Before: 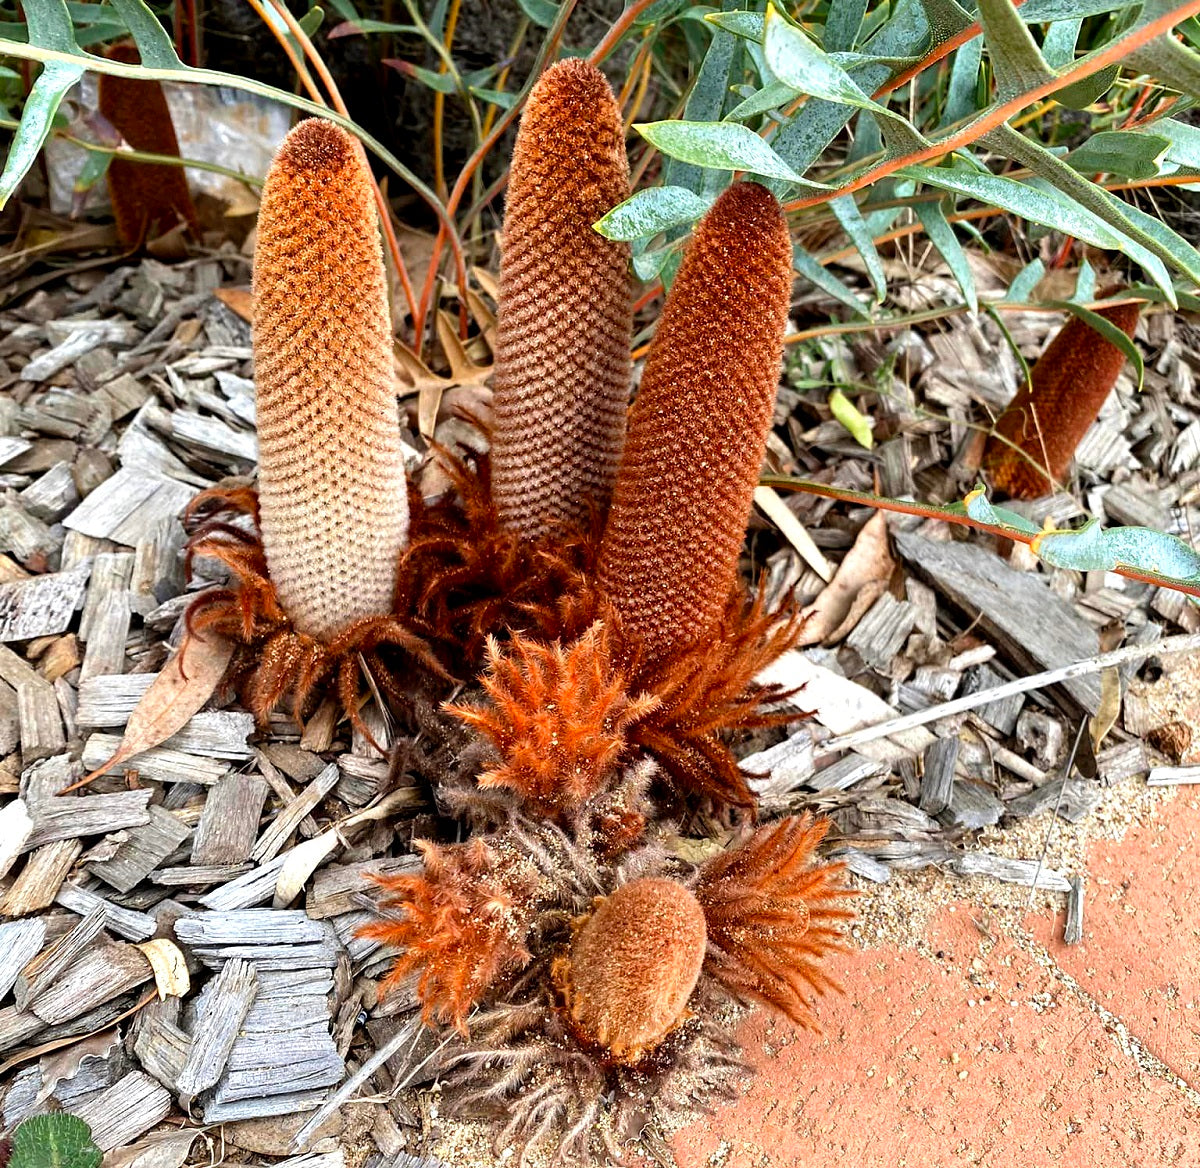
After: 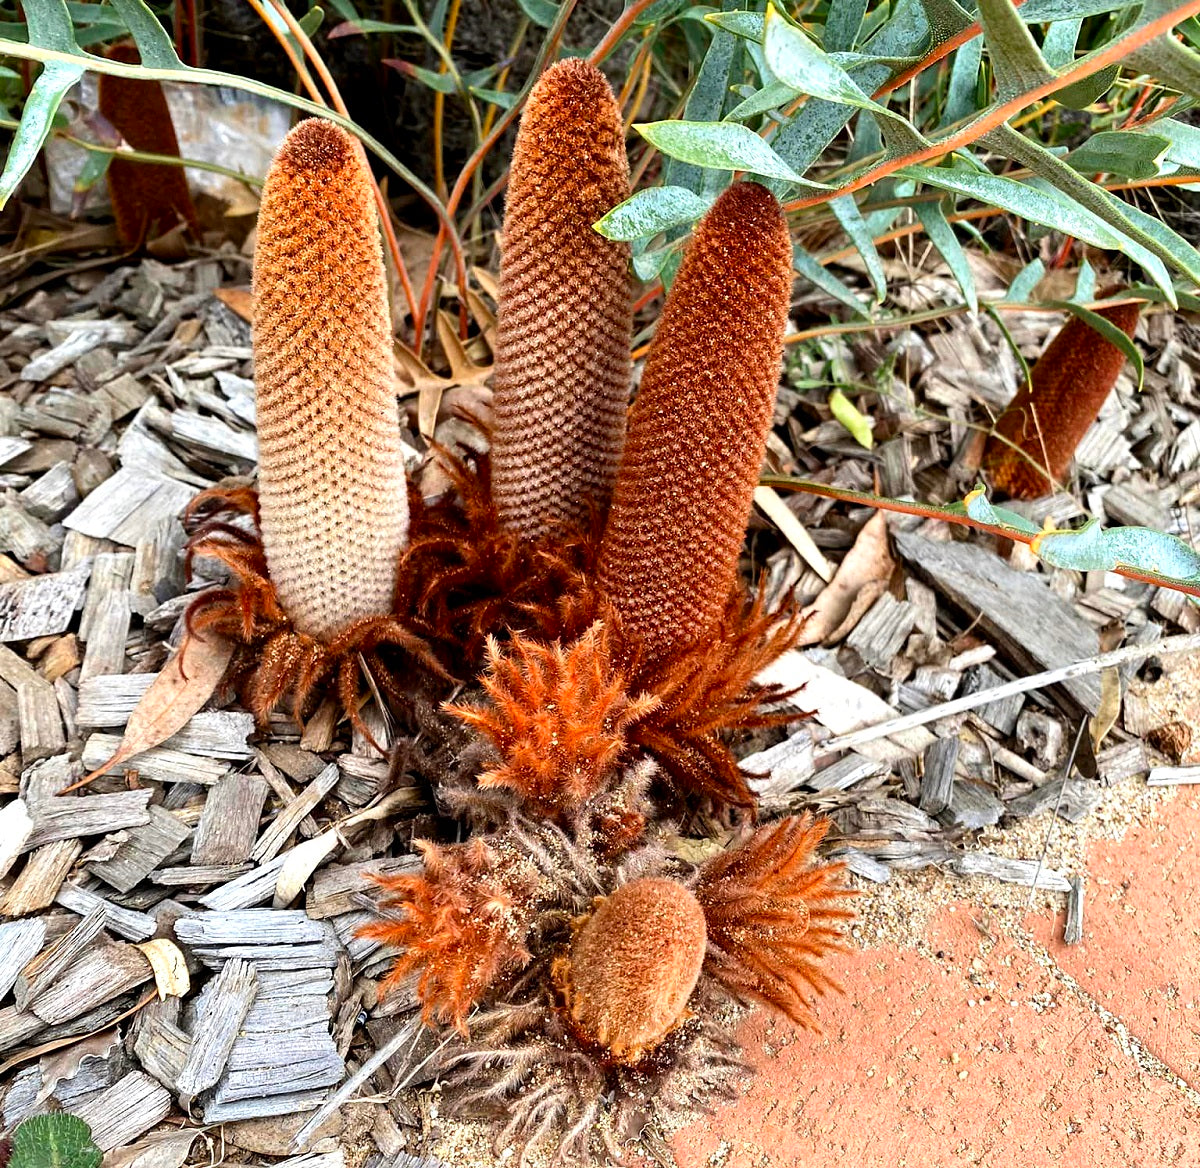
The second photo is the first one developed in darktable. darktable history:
contrast brightness saturation: contrast 0.1, brightness 0.012, saturation 0.017
